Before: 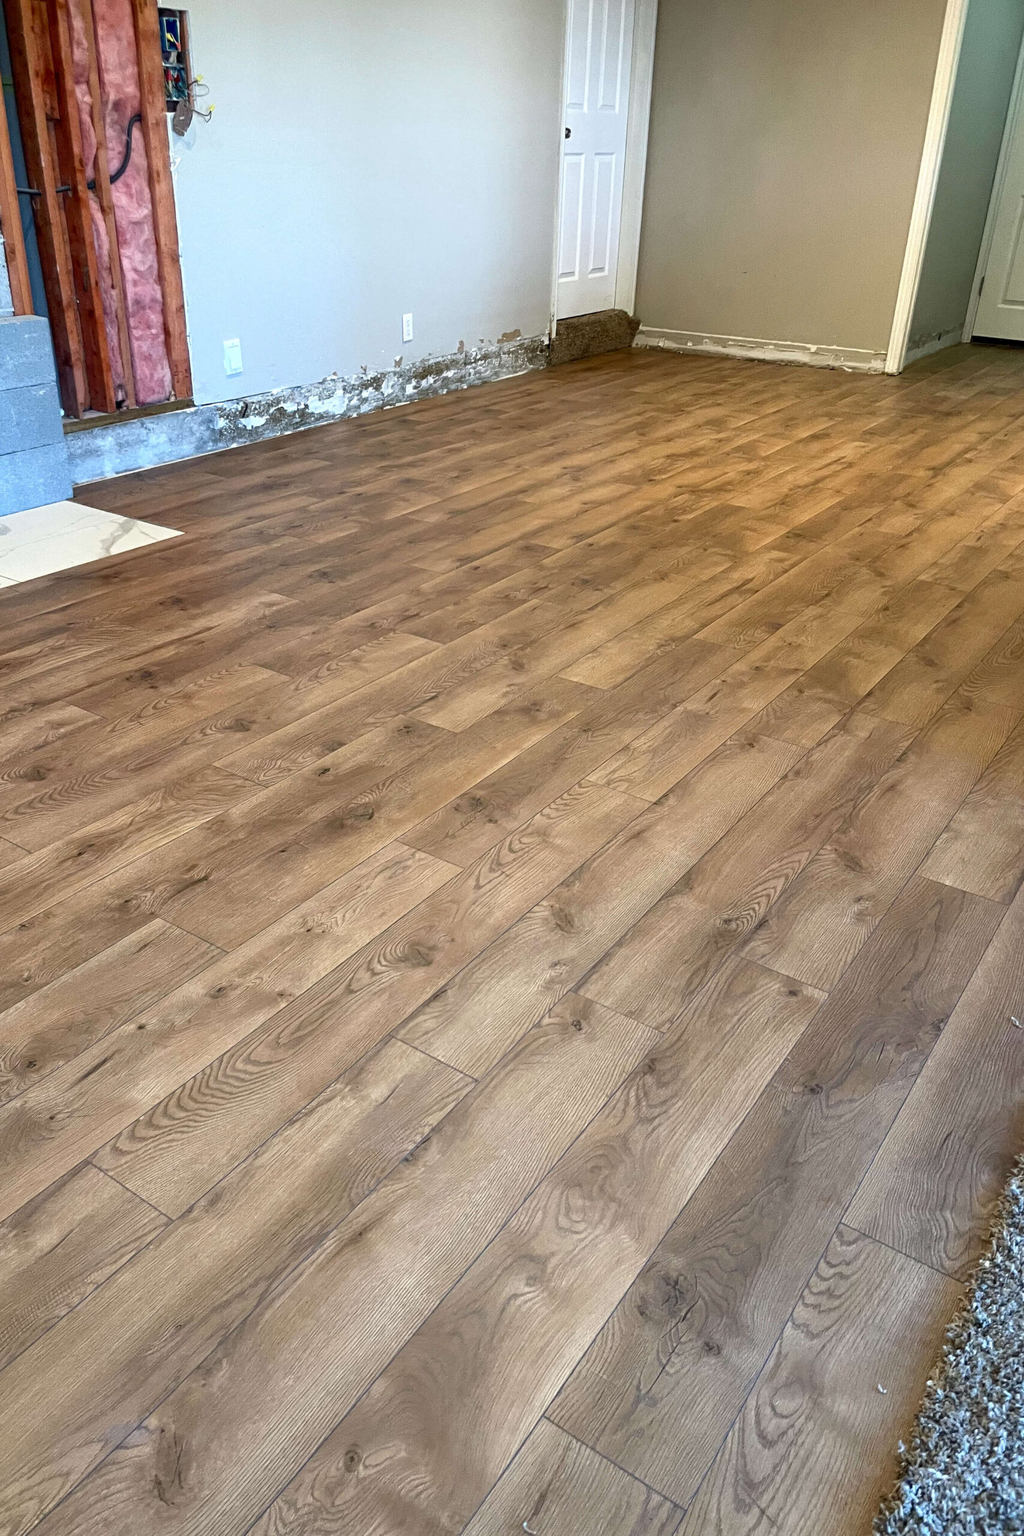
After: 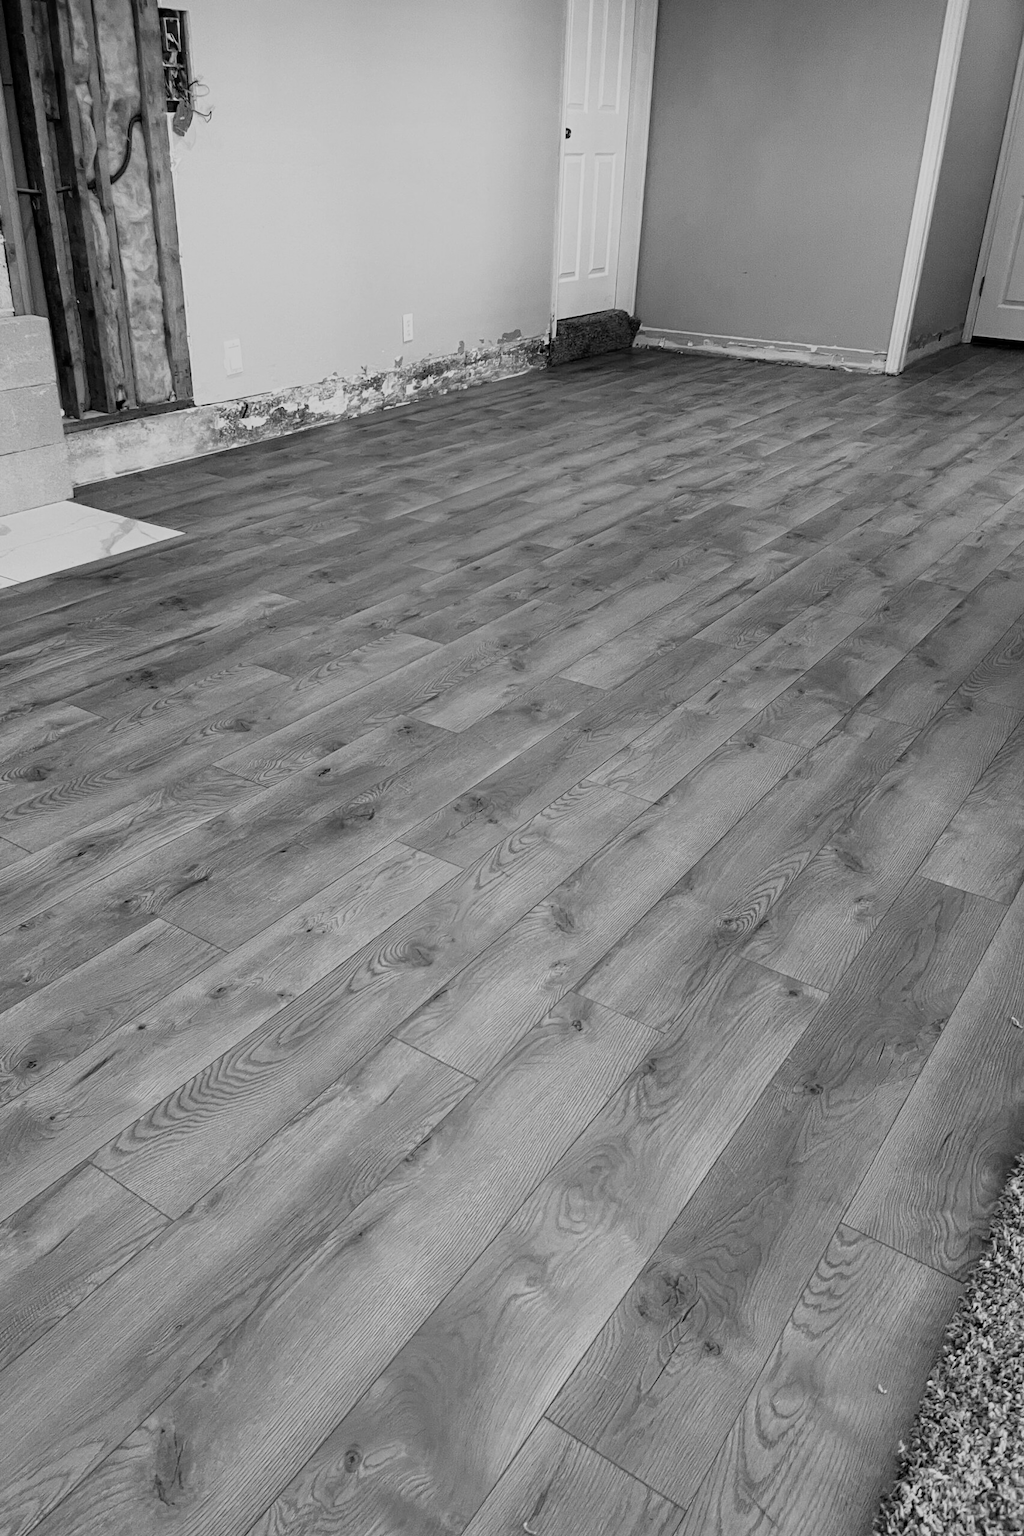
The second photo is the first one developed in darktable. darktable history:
color calibration: output gray [0.21, 0.42, 0.37, 0], illuminant same as pipeline (D50), adaptation XYZ, x 0.345, y 0.358, temperature 5017.88 K
filmic rgb: black relative exposure -7.82 EV, white relative exposure 4.27 EV, hardness 3.85, add noise in highlights 0.001, preserve chrominance no, color science v3 (2019), use custom middle-gray values true, iterations of high-quality reconstruction 0, contrast in highlights soft
